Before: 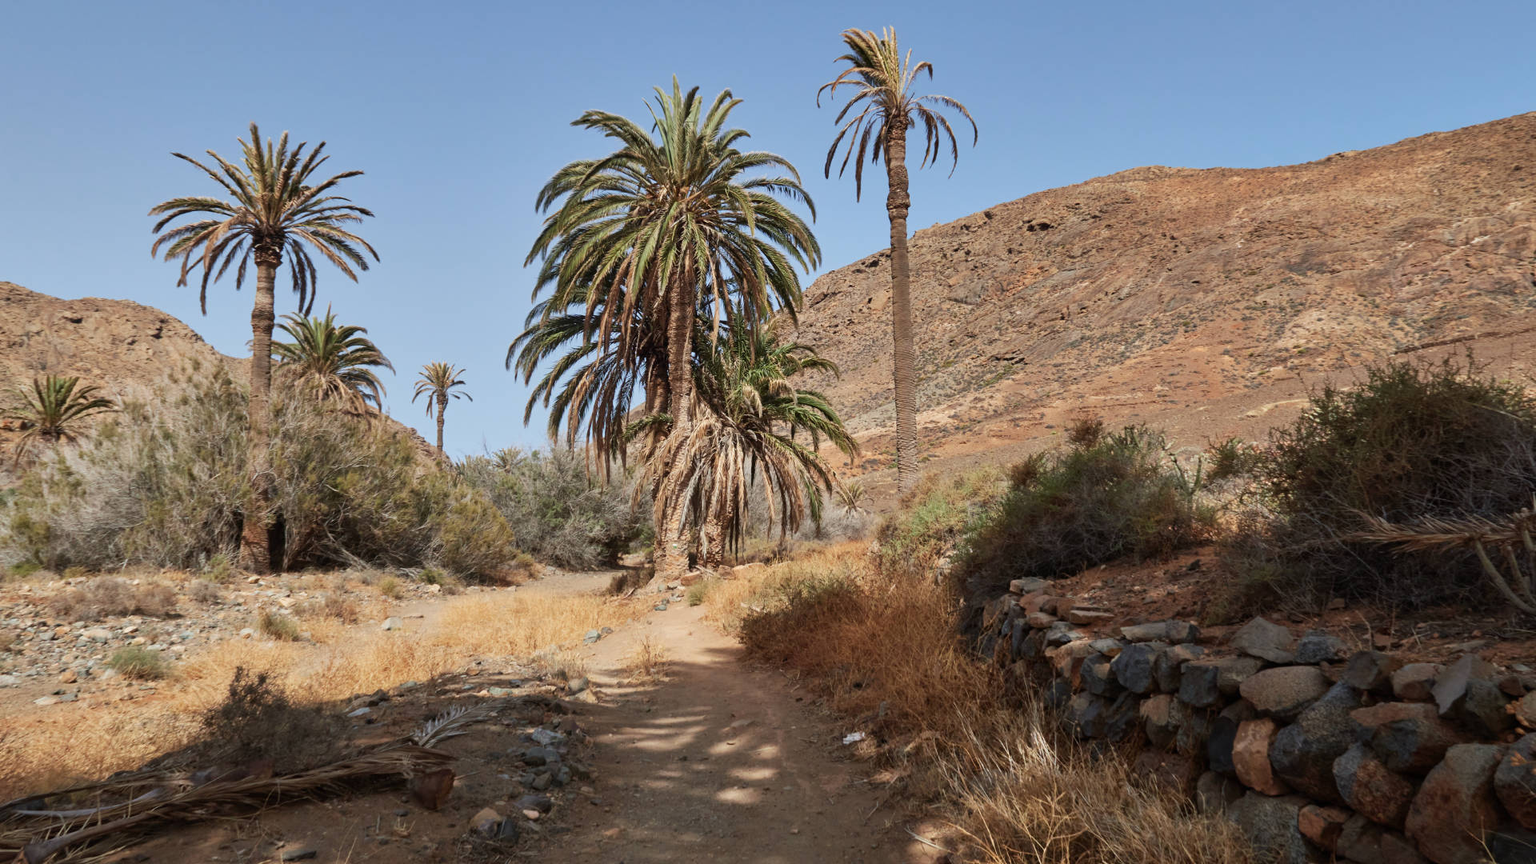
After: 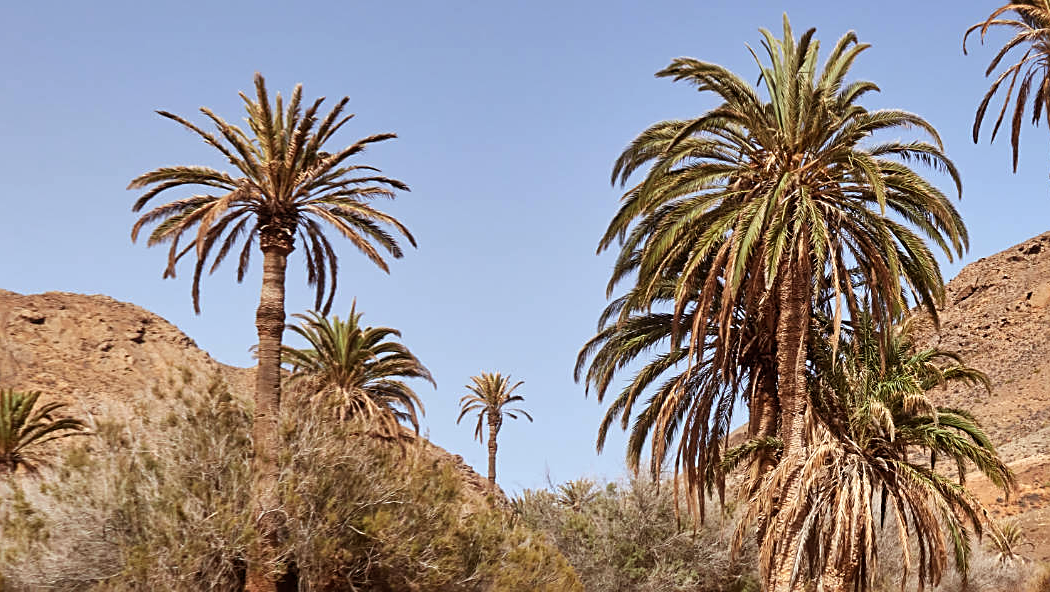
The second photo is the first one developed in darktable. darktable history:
rgb levels: mode RGB, independent channels, levels [[0, 0.5, 1], [0, 0.521, 1], [0, 0.536, 1]]
crop and rotate: left 3.047%, top 7.509%, right 42.236%, bottom 37.598%
exposure: exposure 0.236 EV, compensate highlight preservation false
sharpen: on, module defaults
